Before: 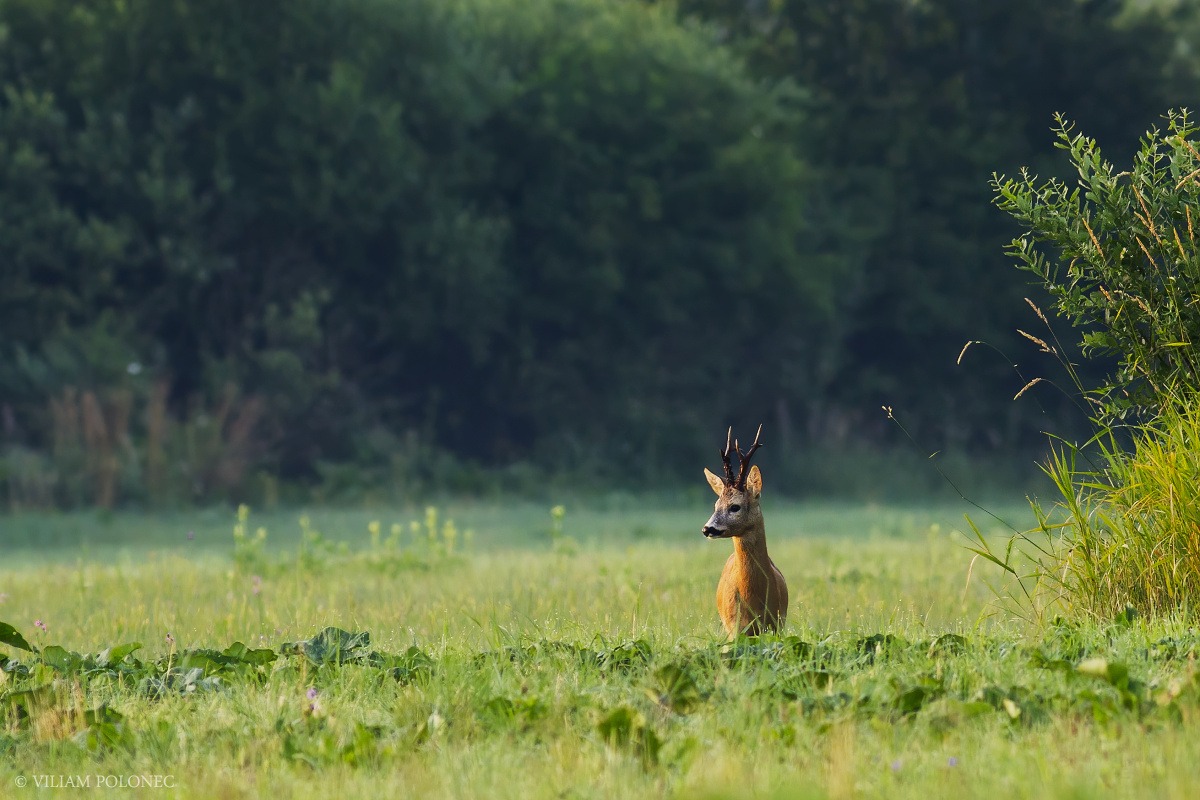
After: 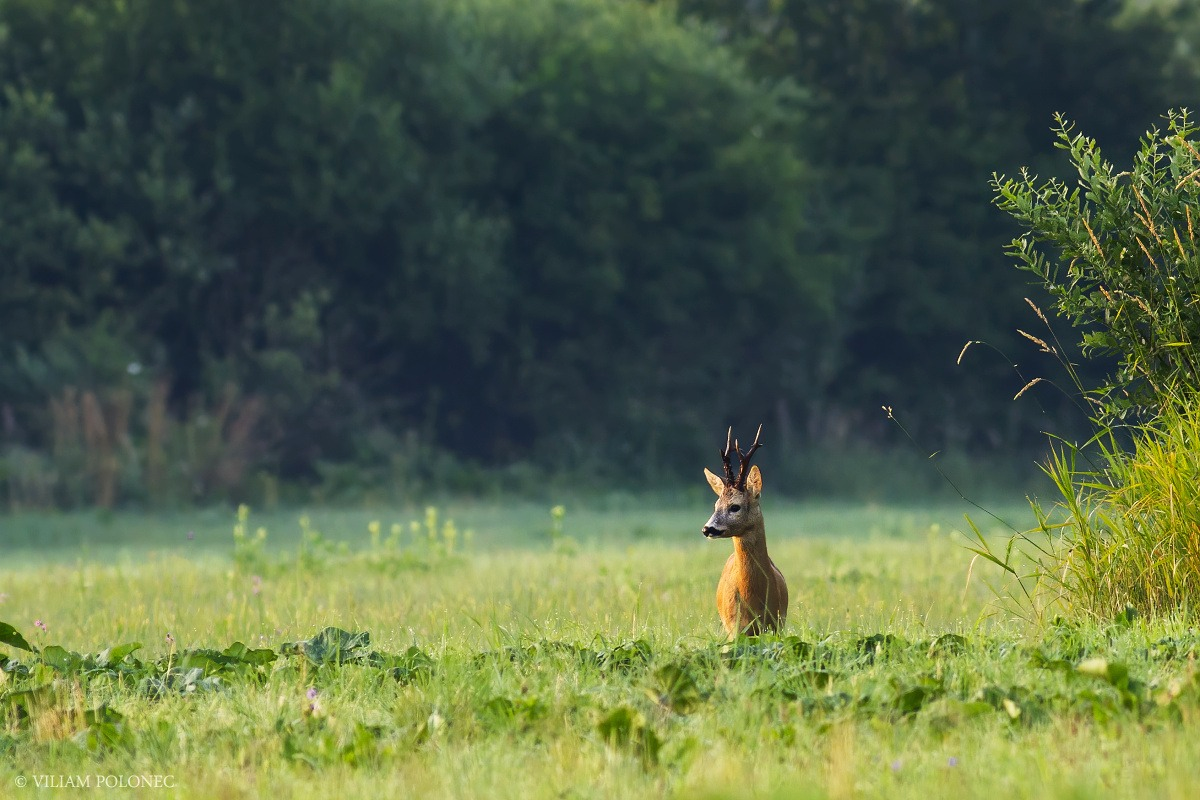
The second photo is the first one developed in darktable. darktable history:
exposure: exposure 0.217 EV, compensate highlight preservation false
tone equalizer: on, module defaults
